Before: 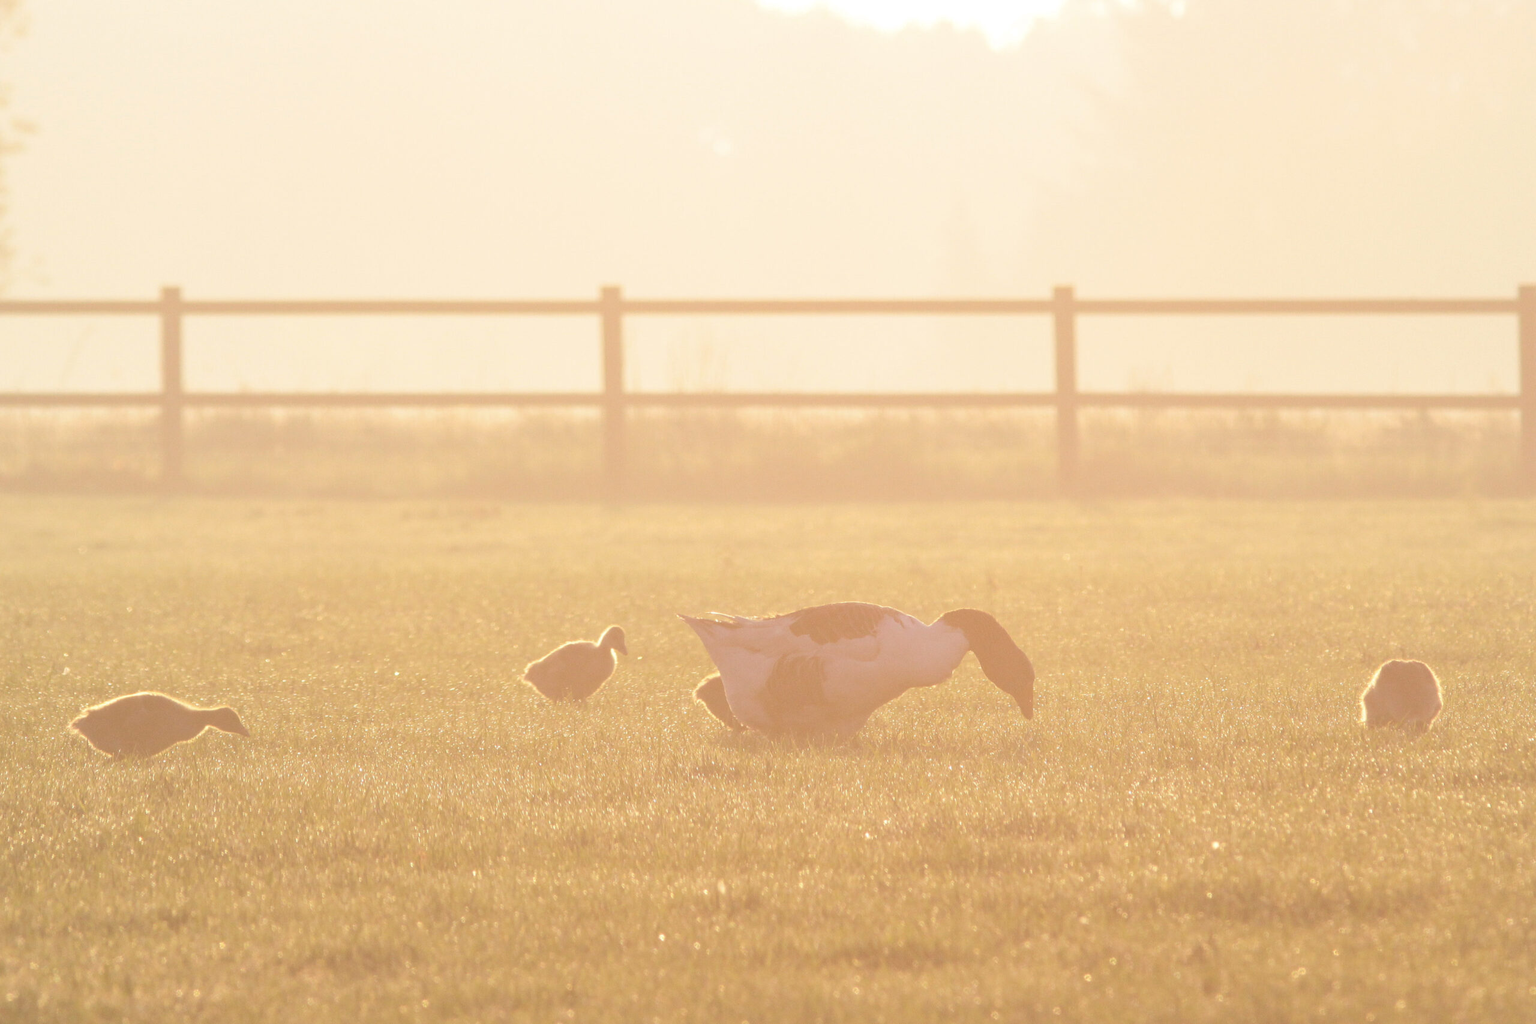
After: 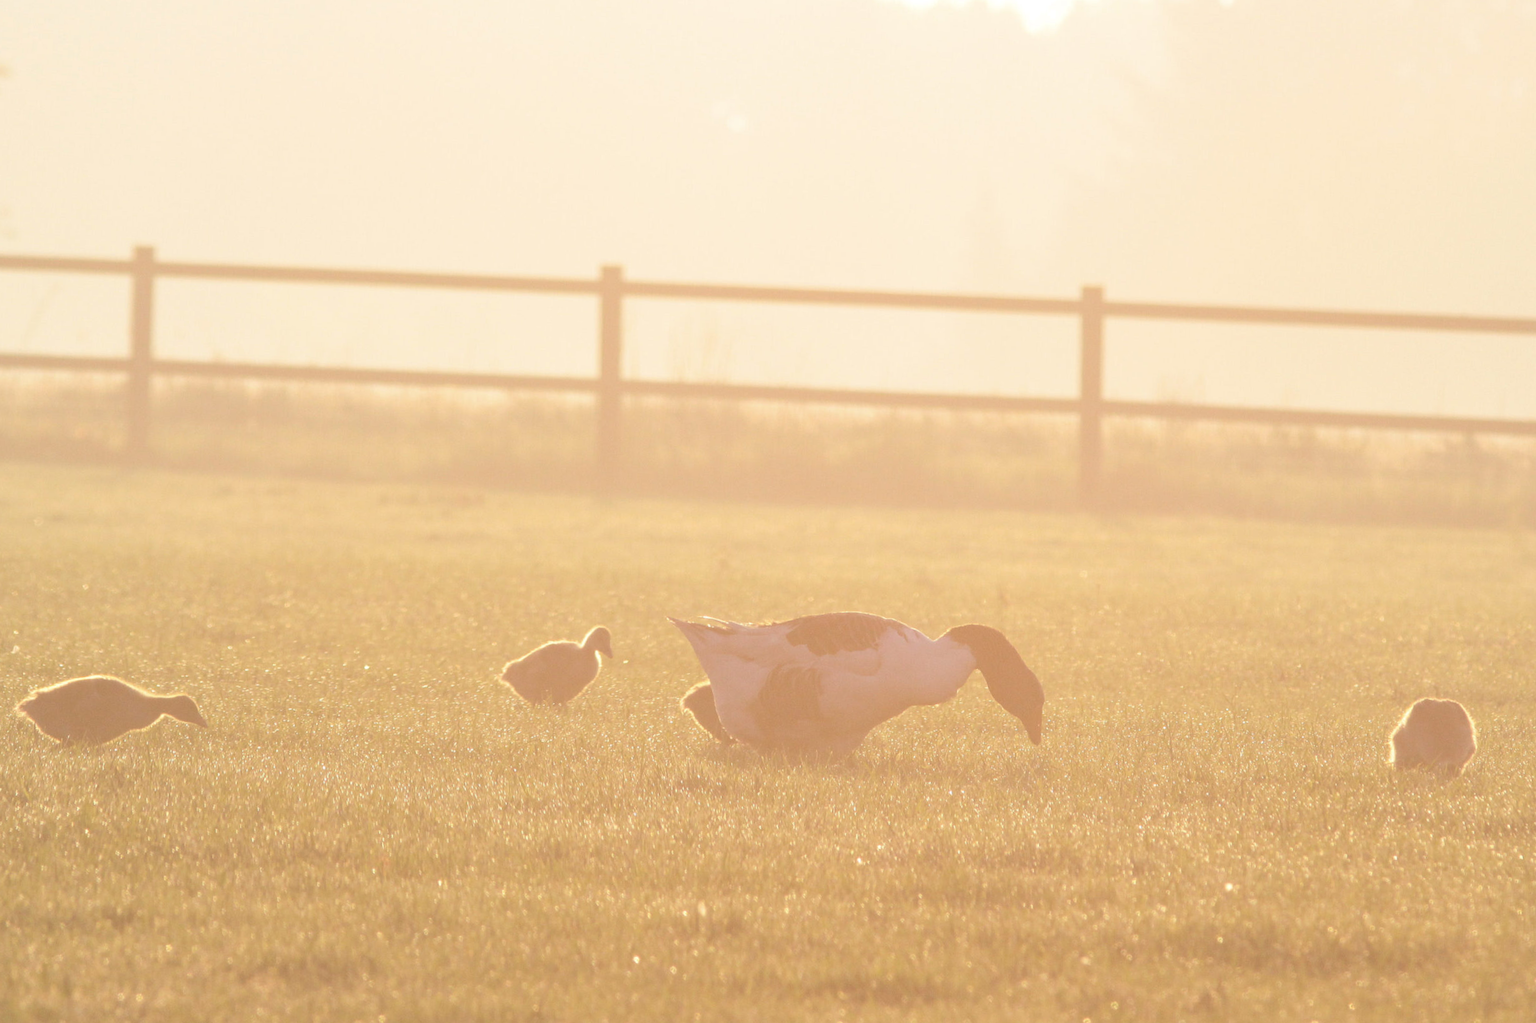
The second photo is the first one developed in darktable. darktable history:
crop and rotate: angle -2.46°
